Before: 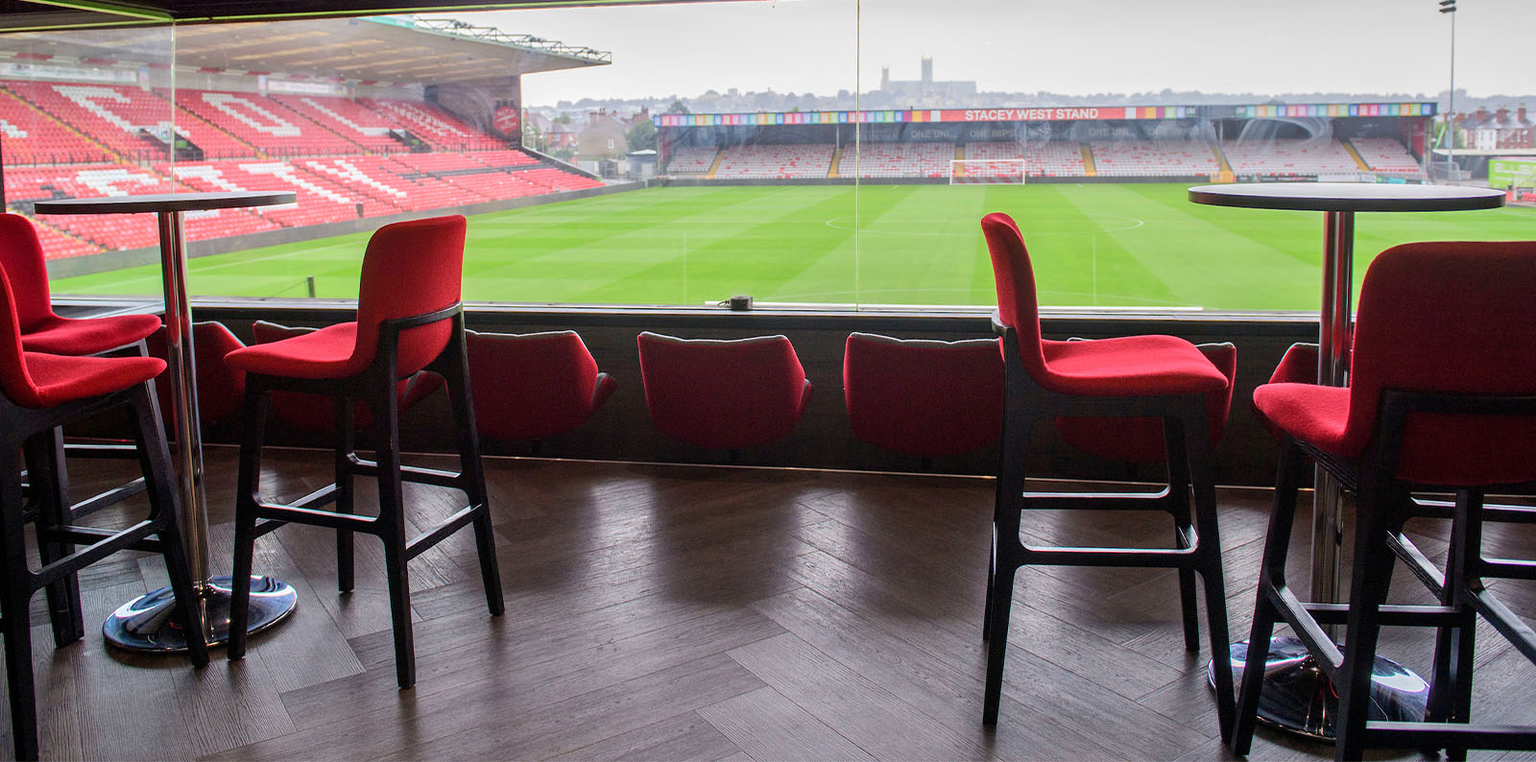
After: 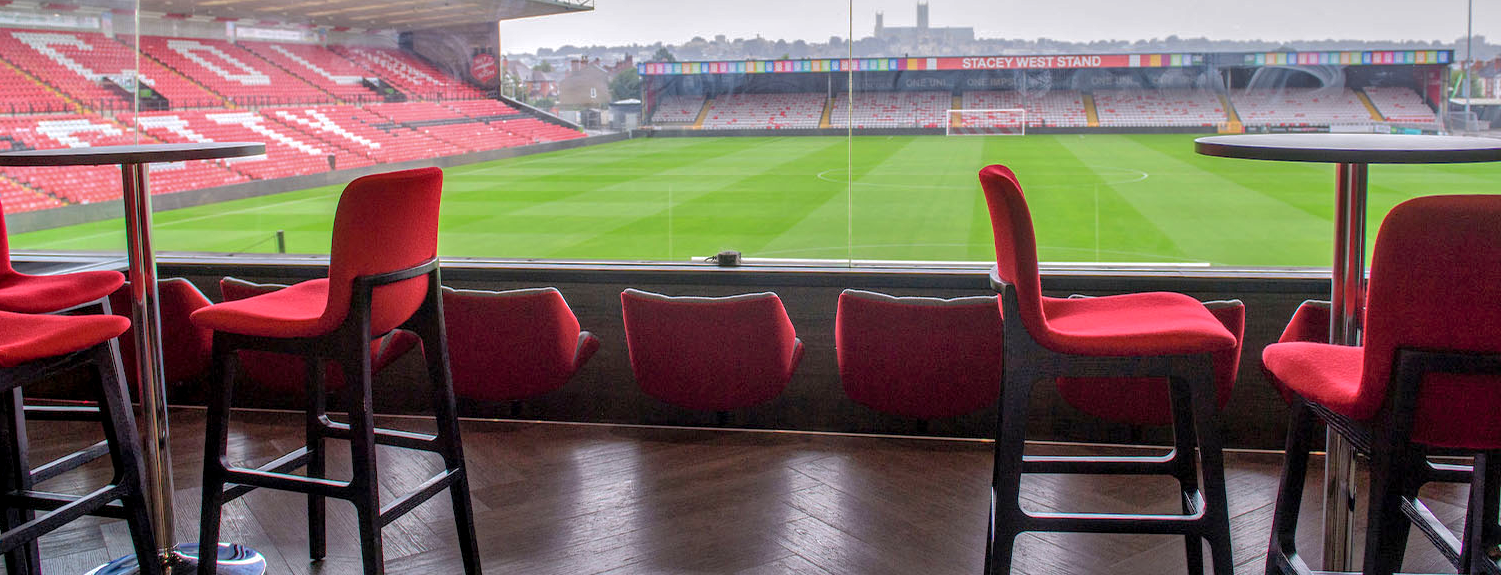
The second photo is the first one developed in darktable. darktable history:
tone equalizer: on, module defaults
crop: left 2.737%, top 7.287%, right 3.421%, bottom 20.179%
local contrast: detail 130%
shadows and highlights: on, module defaults
white balance: red 1.004, blue 1.024
